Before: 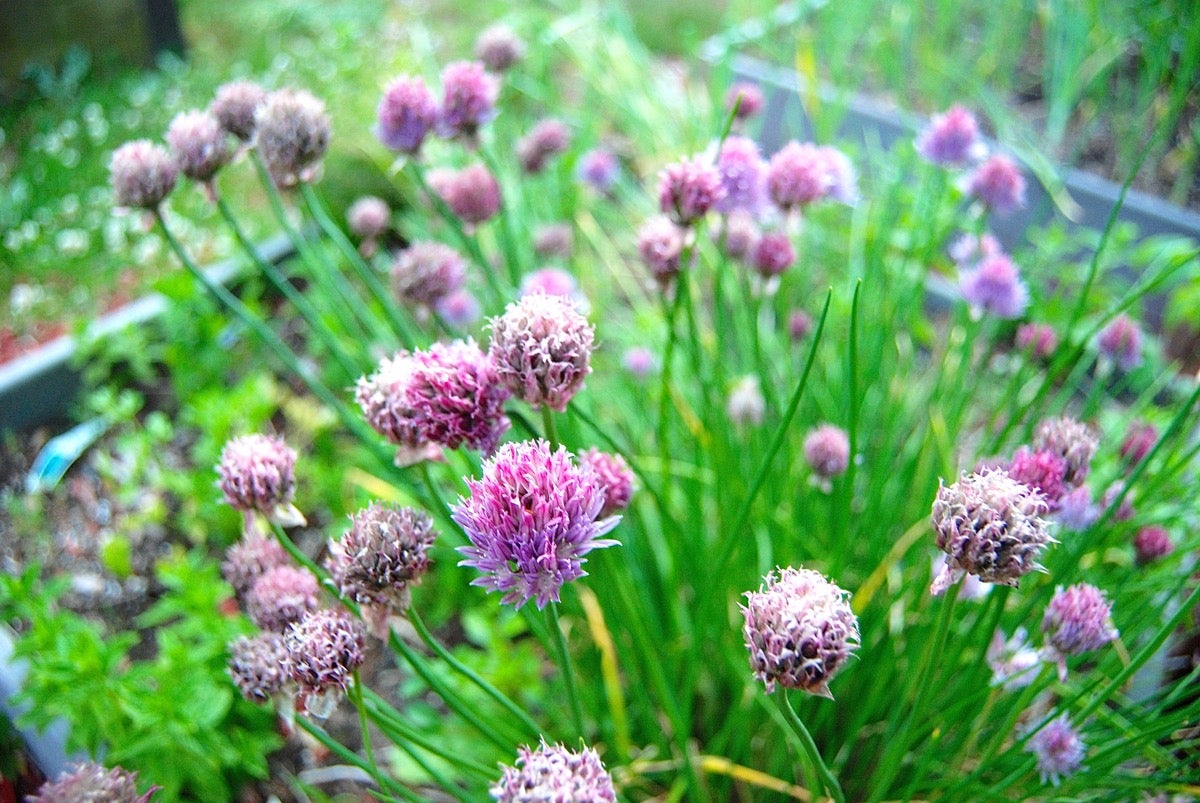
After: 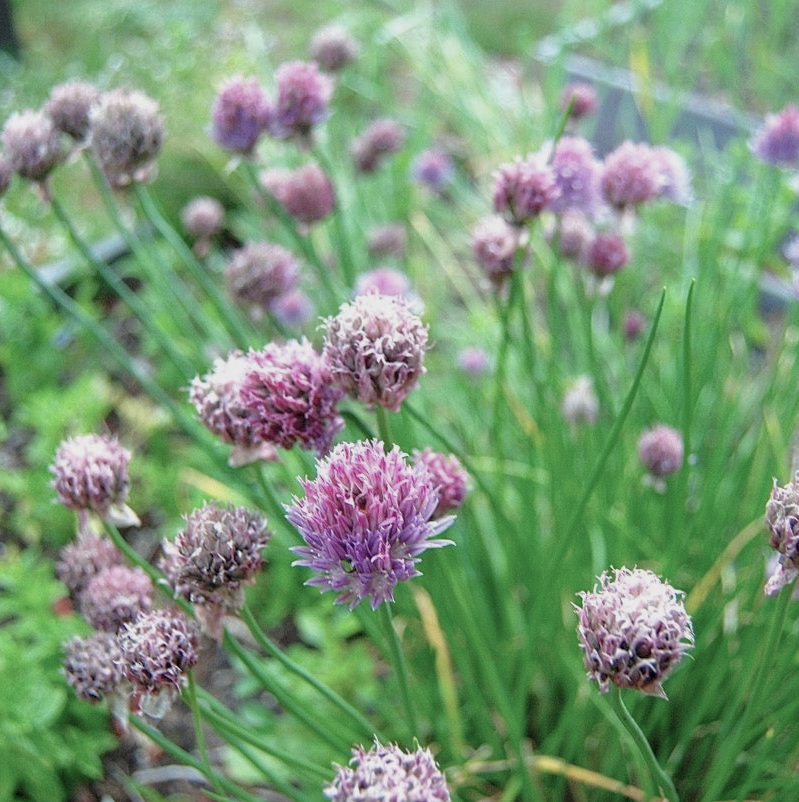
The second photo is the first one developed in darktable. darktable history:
crop and rotate: left 13.896%, right 19.463%
tone equalizer: -8 EV 0.288 EV, -7 EV 0.447 EV, -6 EV 0.384 EV, -5 EV 0.267 EV, -3 EV -0.244 EV, -2 EV -0.432 EV, -1 EV -0.398 EV, +0 EV -0.235 EV, edges refinement/feathering 500, mask exposure compensation -1.57 EV, preserve details no
local contrast: highlights 106%, shadows 99%, detail 119%, midtone range 0.2
color balance rgb: perceptual saturation grading › global saturation -32.395%
